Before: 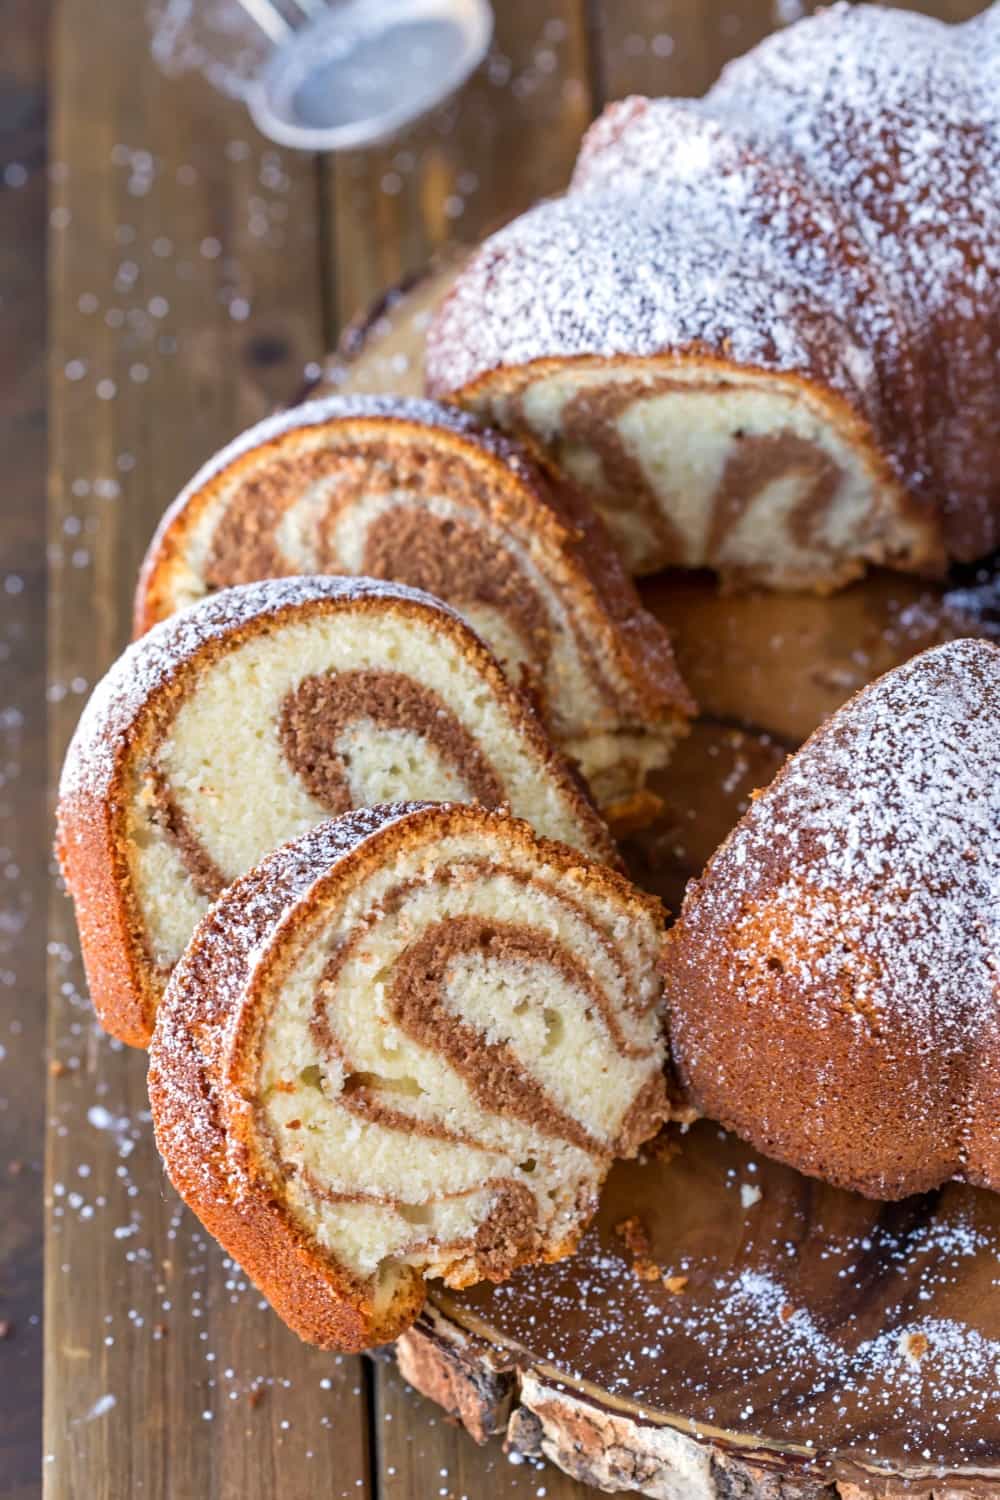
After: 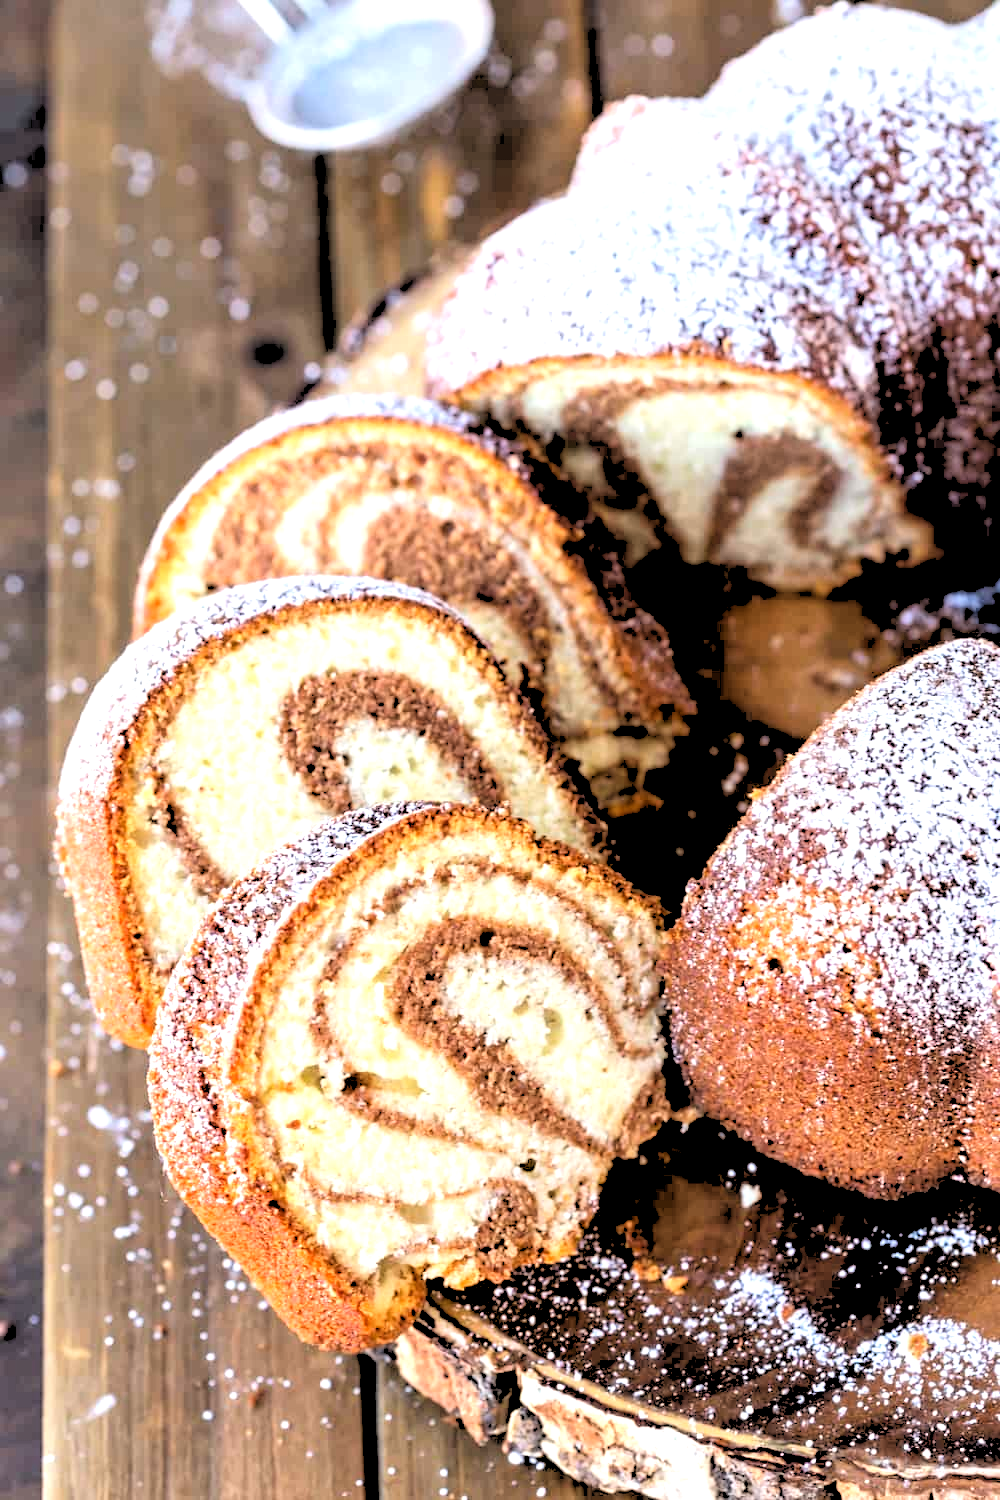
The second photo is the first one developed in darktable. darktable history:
tone equalizer: -8 EV -1.08 EV, -7 EV -1.01 EV, -6 EV -0.867 EV, -5 EV -0.578 EV, -3 EV 0.578 EV, -2 EV 0.867 EV, -1 EV 1.01 EV, +0 EV 1.08 EV, edges refinement/feathering 500, mask exposure compensation -1.57 EV, preserve details no
rgb levels: levels [[0.027, 0.429, 0.996], [0, 0.5, 1], [0, 0.5, 1]]
